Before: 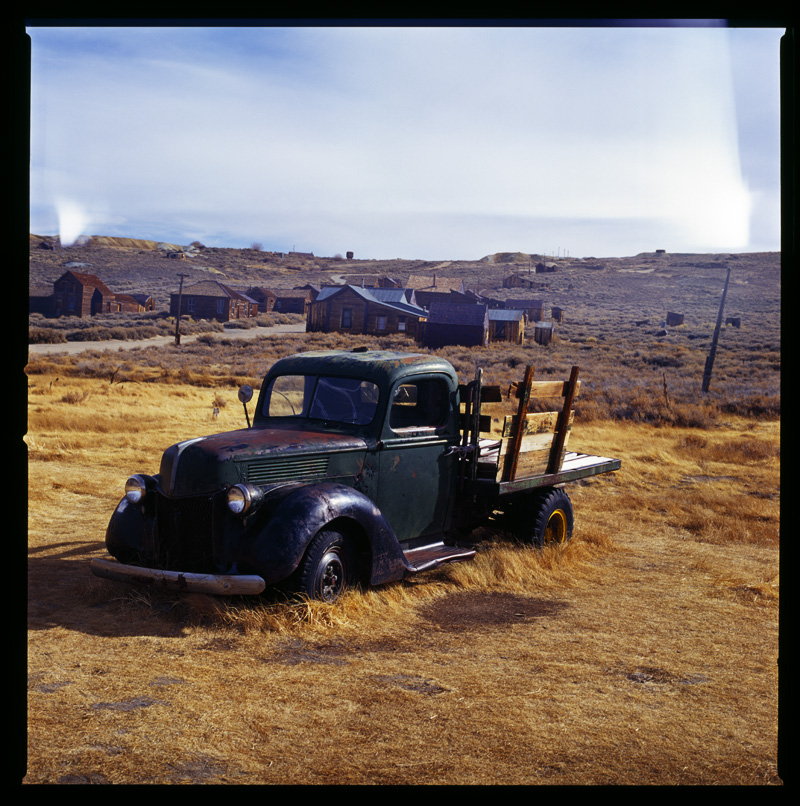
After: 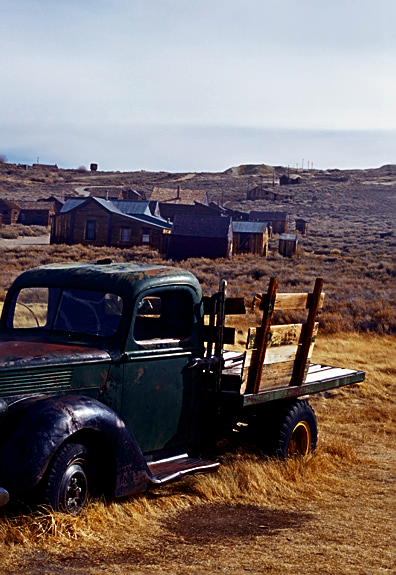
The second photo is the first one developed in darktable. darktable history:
crop: left 32.075%, top 10.976%, right 18.355%, bottom 17.596%
sharpen: on, module defaults
contrast brightness saturation: contrast 0.07, brightness -0.13, saturation 0.06
color correction: saturation 0.85
